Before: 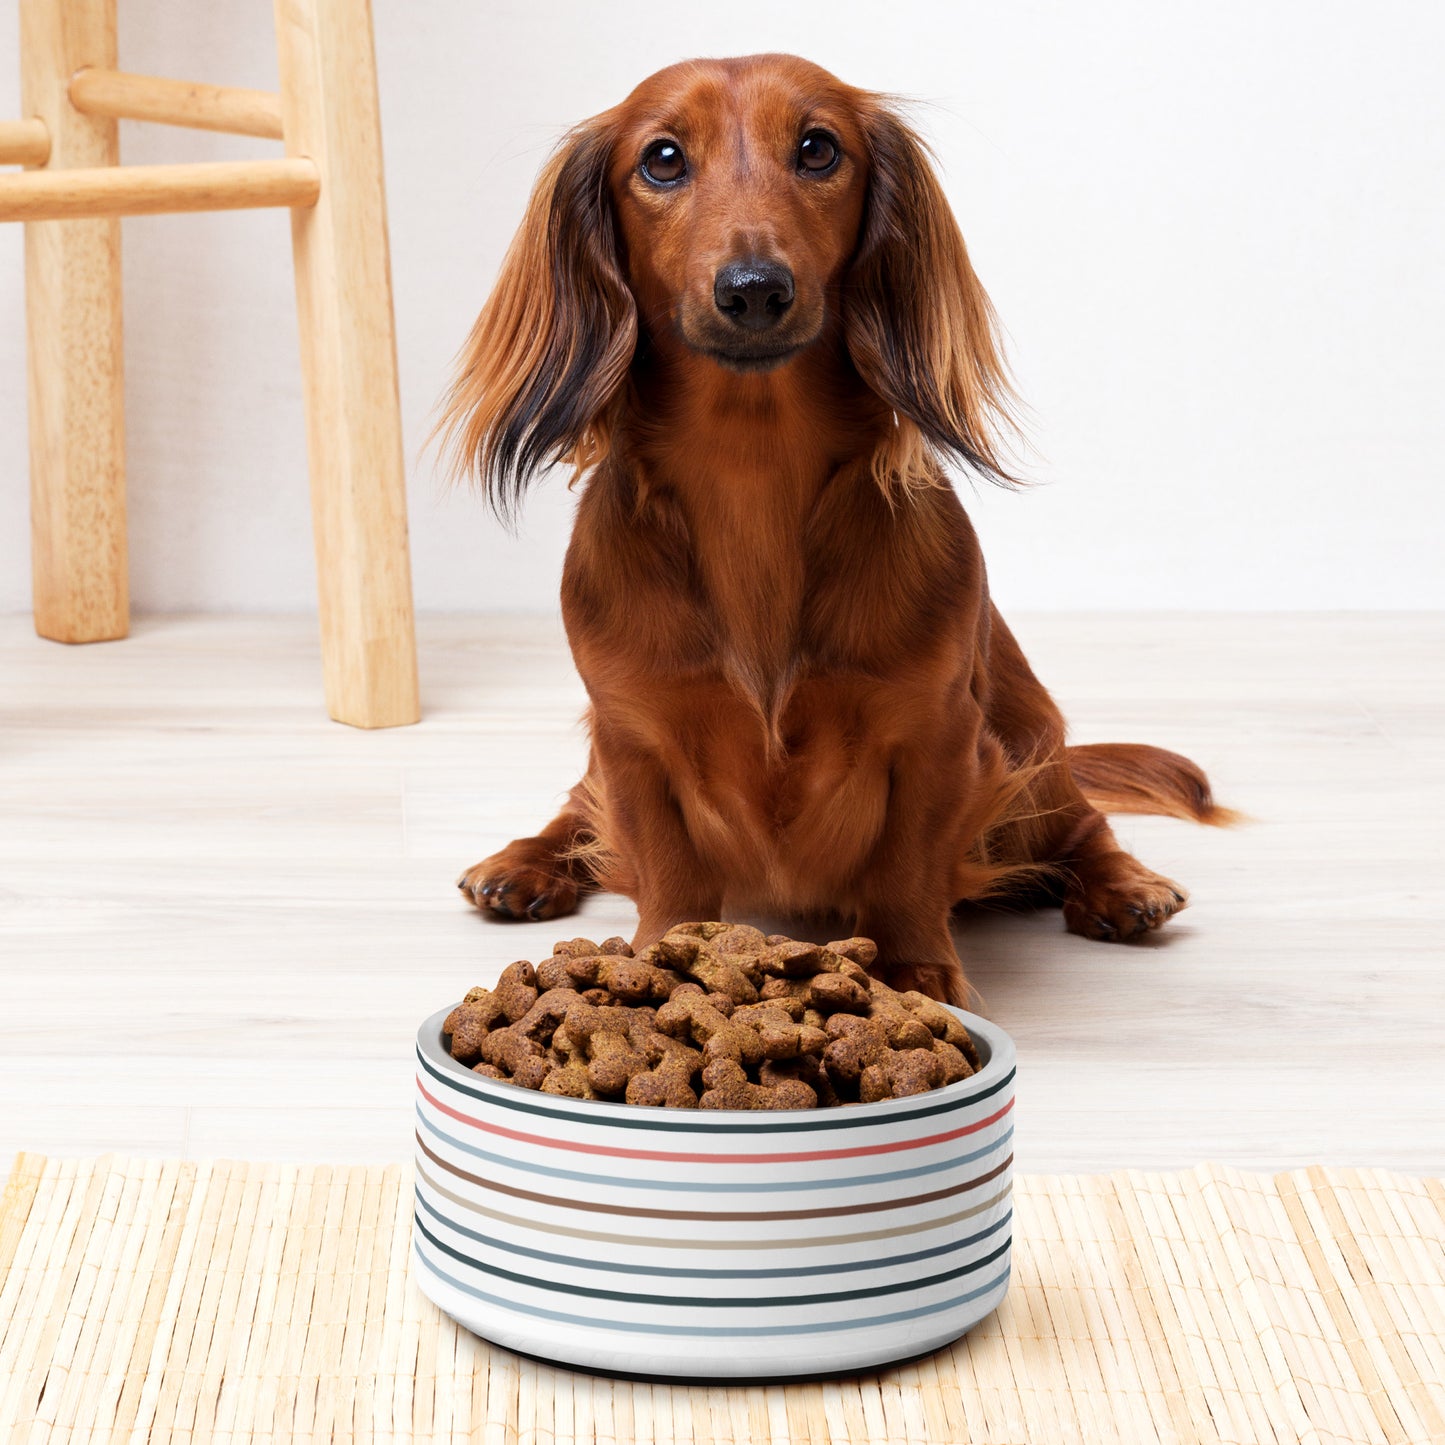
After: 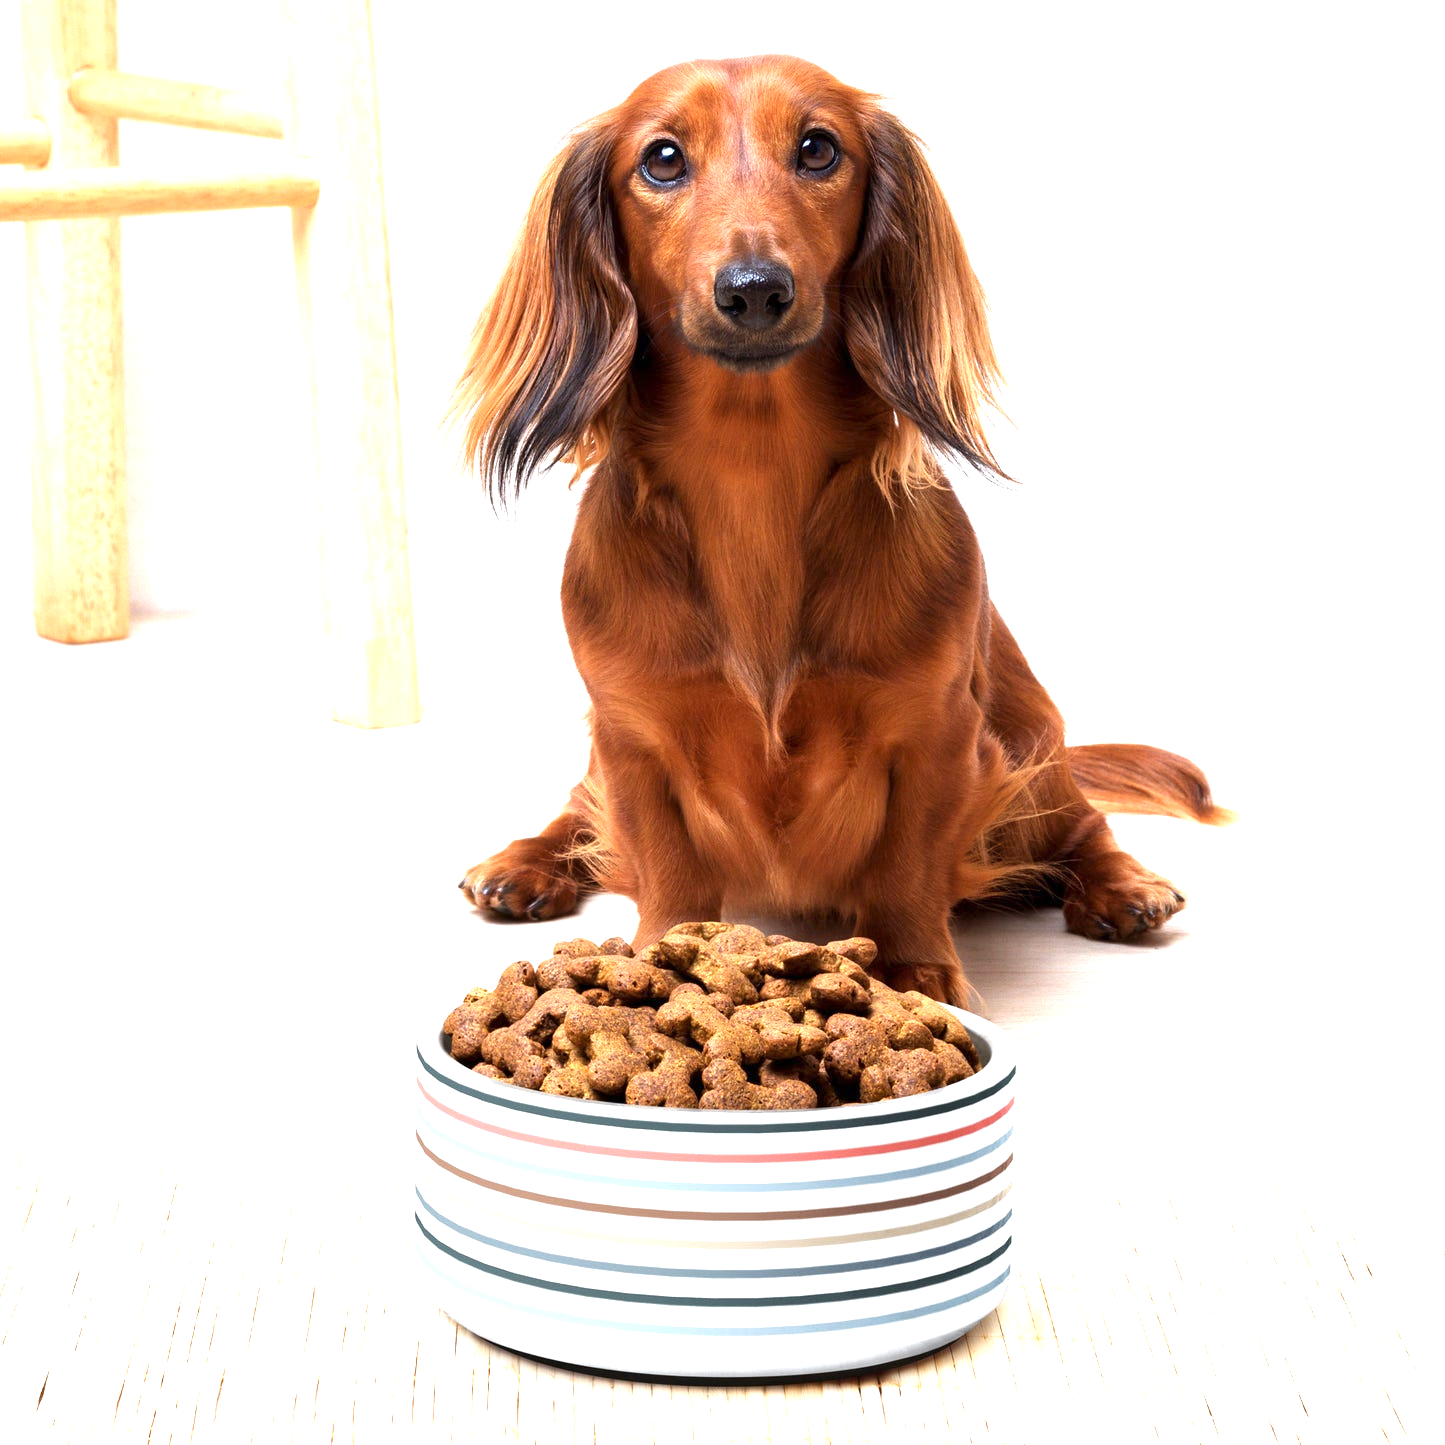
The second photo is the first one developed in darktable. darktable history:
white balance: red 0.988, blue 1.017
exposure: exposure 1.16 EV, compensate exposure bias true, compensate highlight preservation false
